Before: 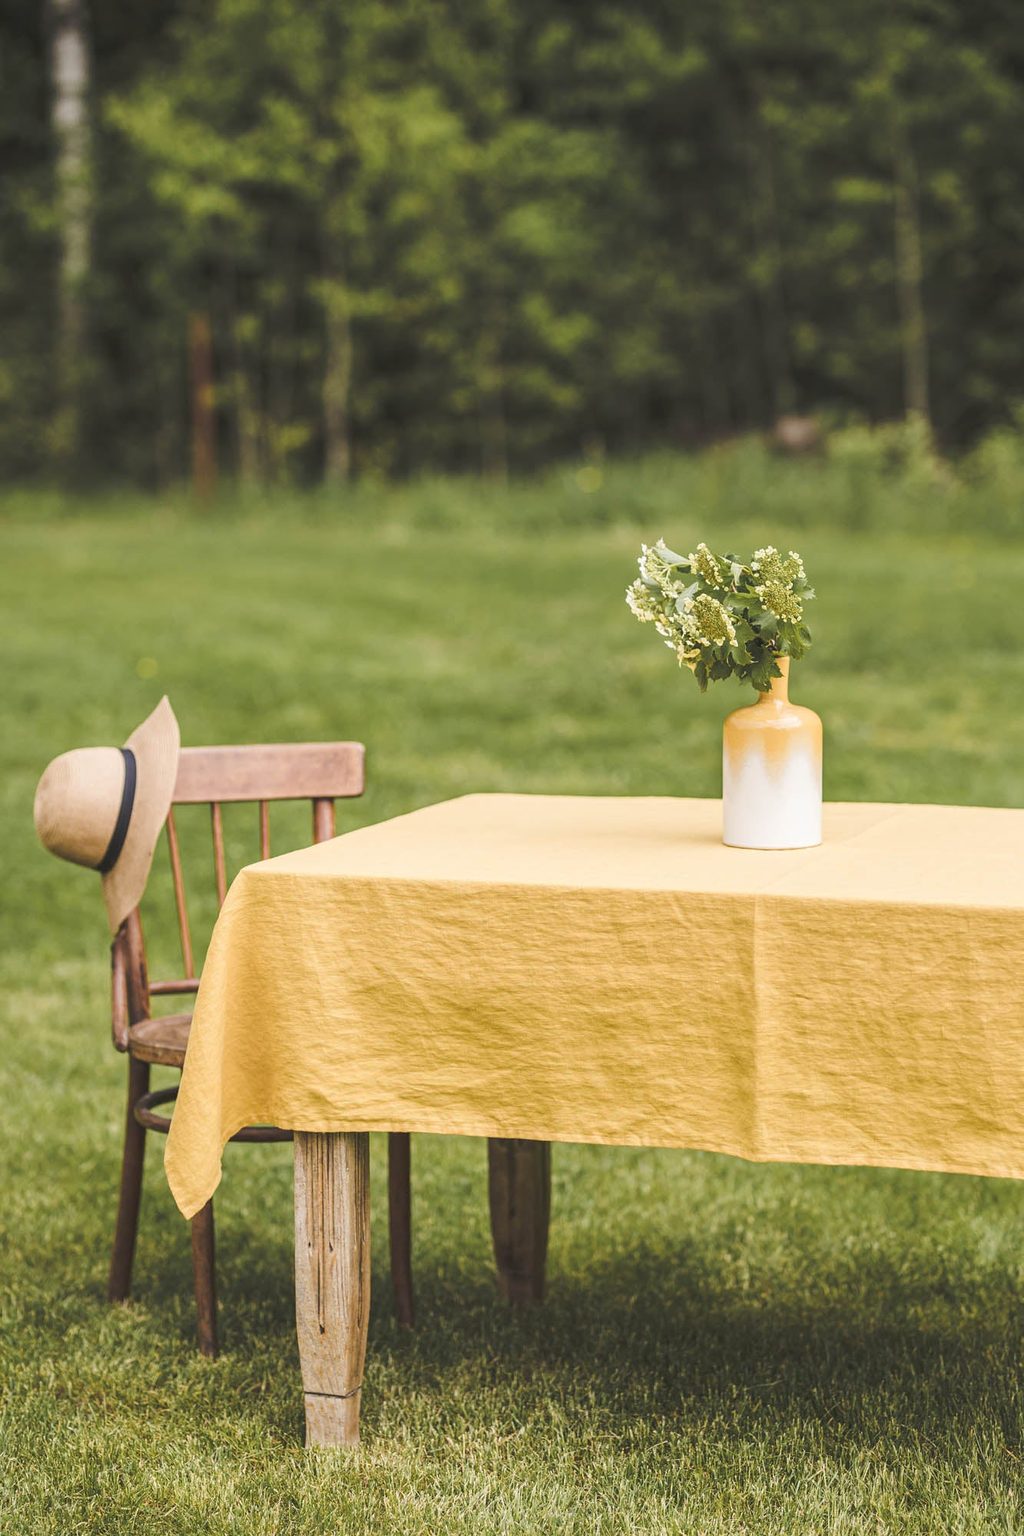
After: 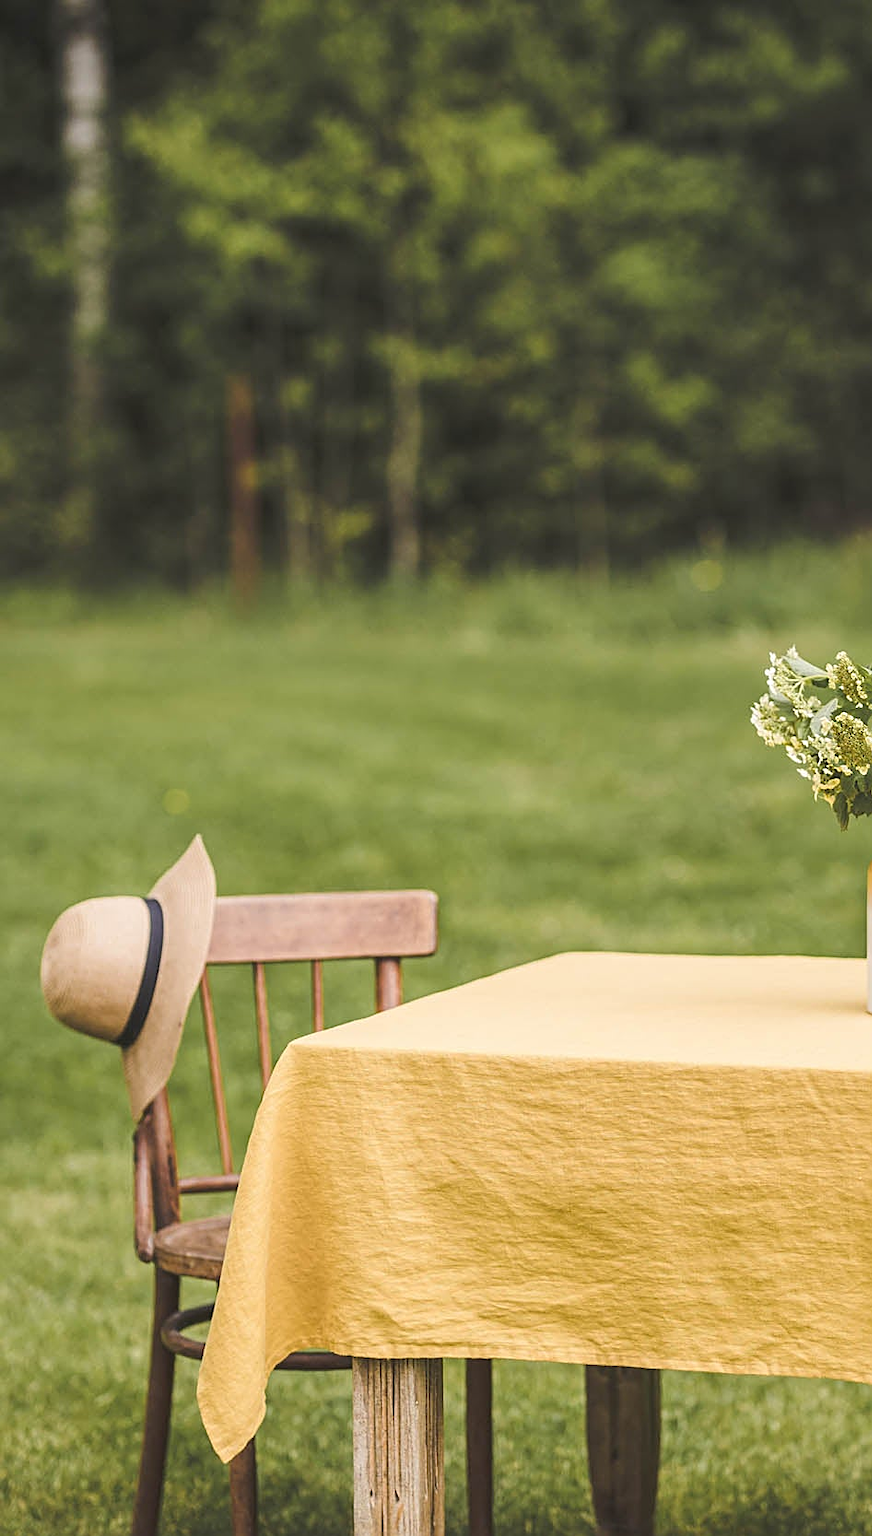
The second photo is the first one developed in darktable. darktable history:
crop: right 28.885%, bottom 16.626%
sharpen: on, module defaults
